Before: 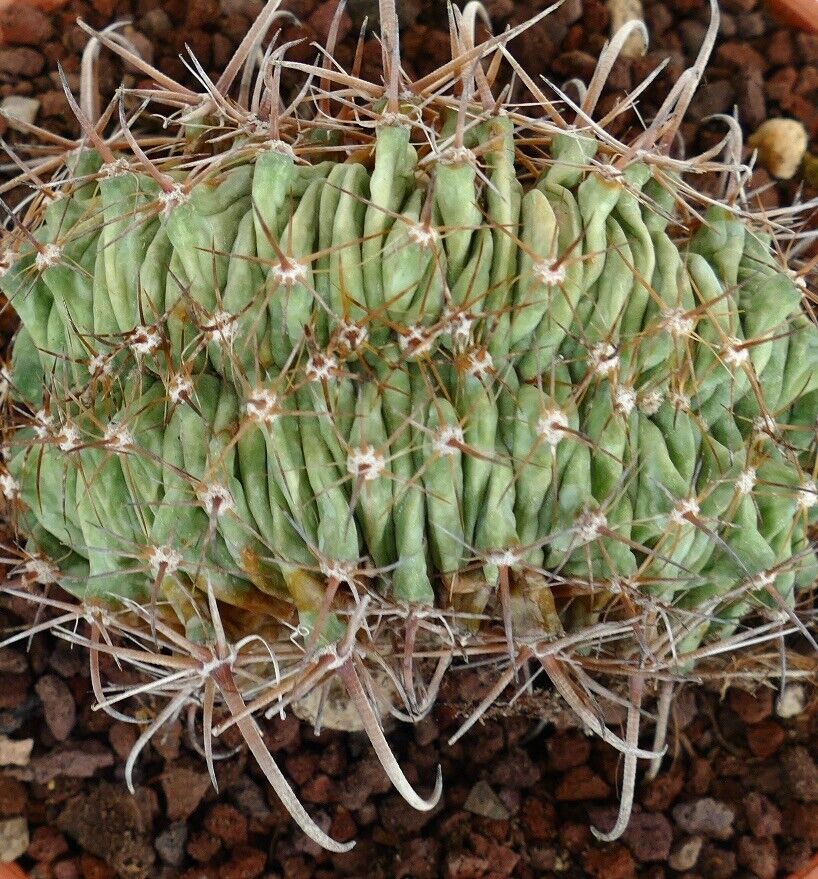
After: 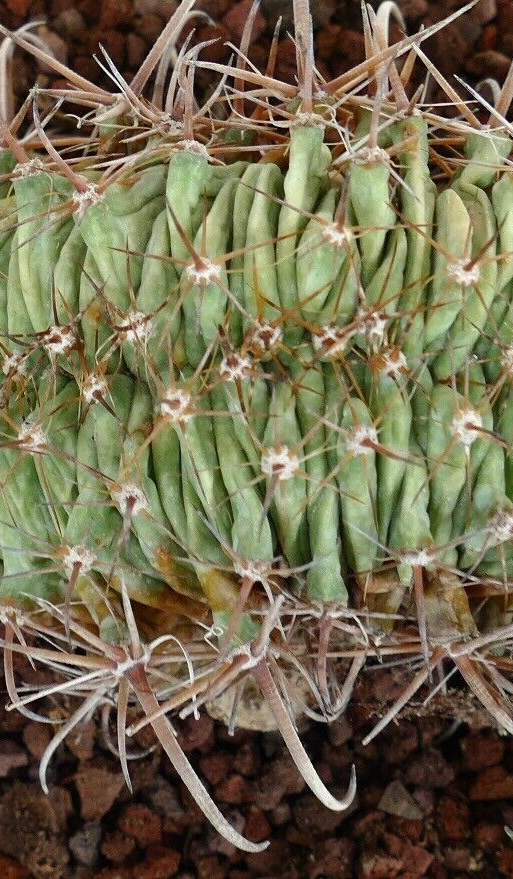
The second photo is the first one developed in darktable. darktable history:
crop: left 10.603%, right 26.573%
